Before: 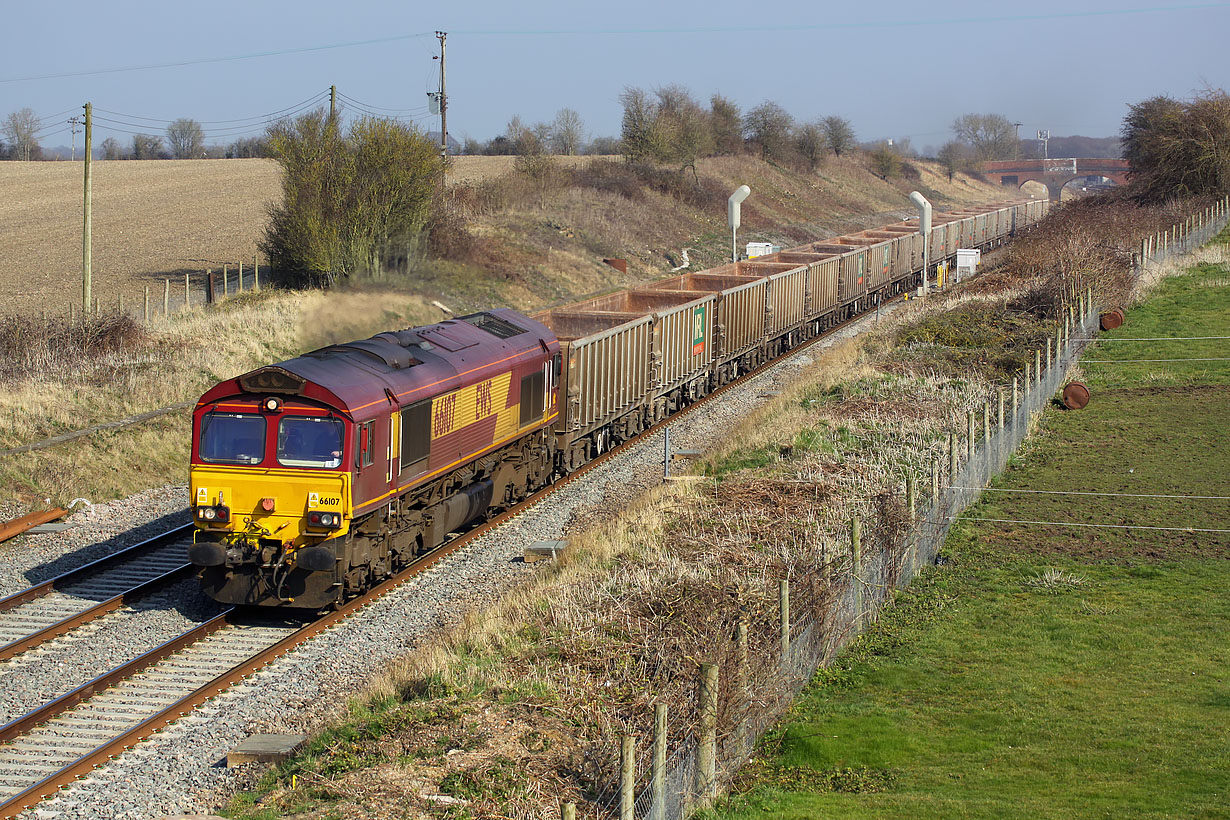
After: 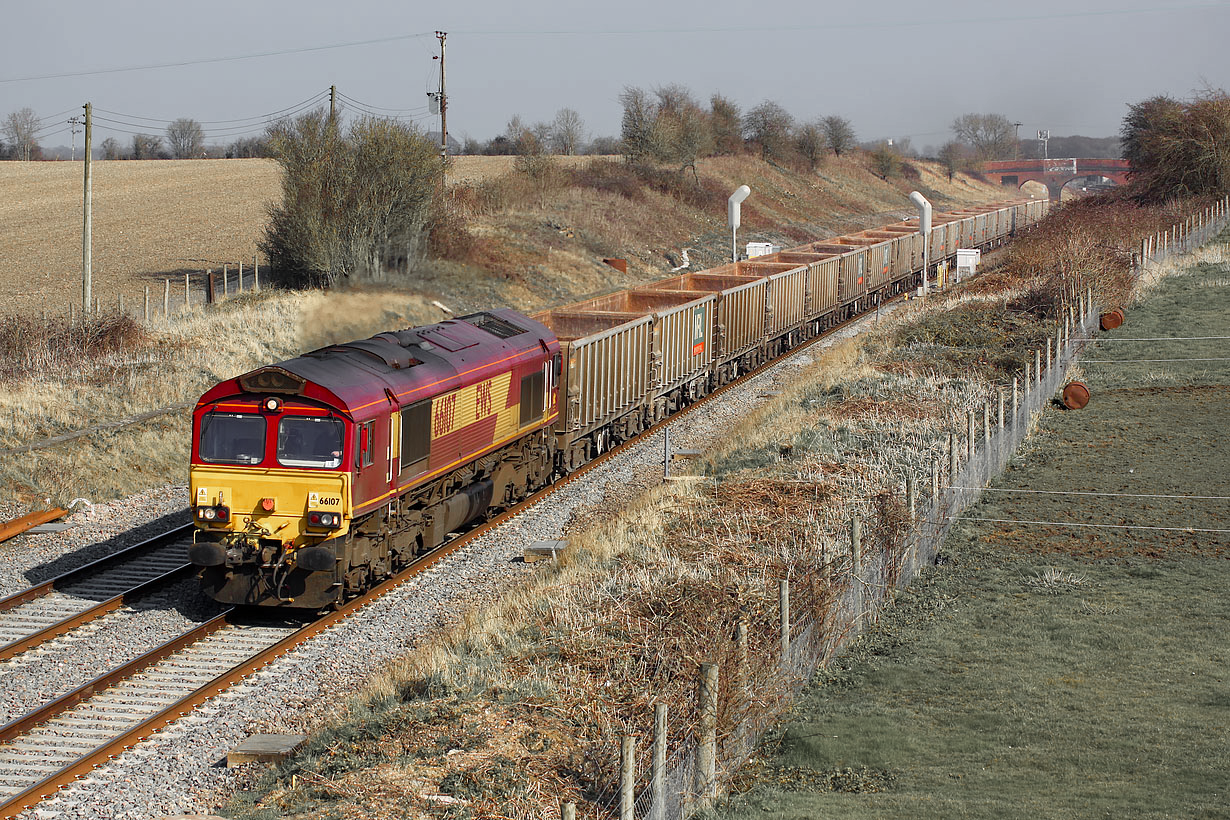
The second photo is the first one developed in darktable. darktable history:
haze removal: compatibility mode true, adaptive false
contrast brightness saturation: saturation 0.181
color zones: curves: ch1 [(0, 0.638) (0.193, 0.442) (0.286, 0.15) (0.429, 0.14) (0.571, 0.142) (0.714, 0.154) (0.857, 0.175) (1, 0.638)]
